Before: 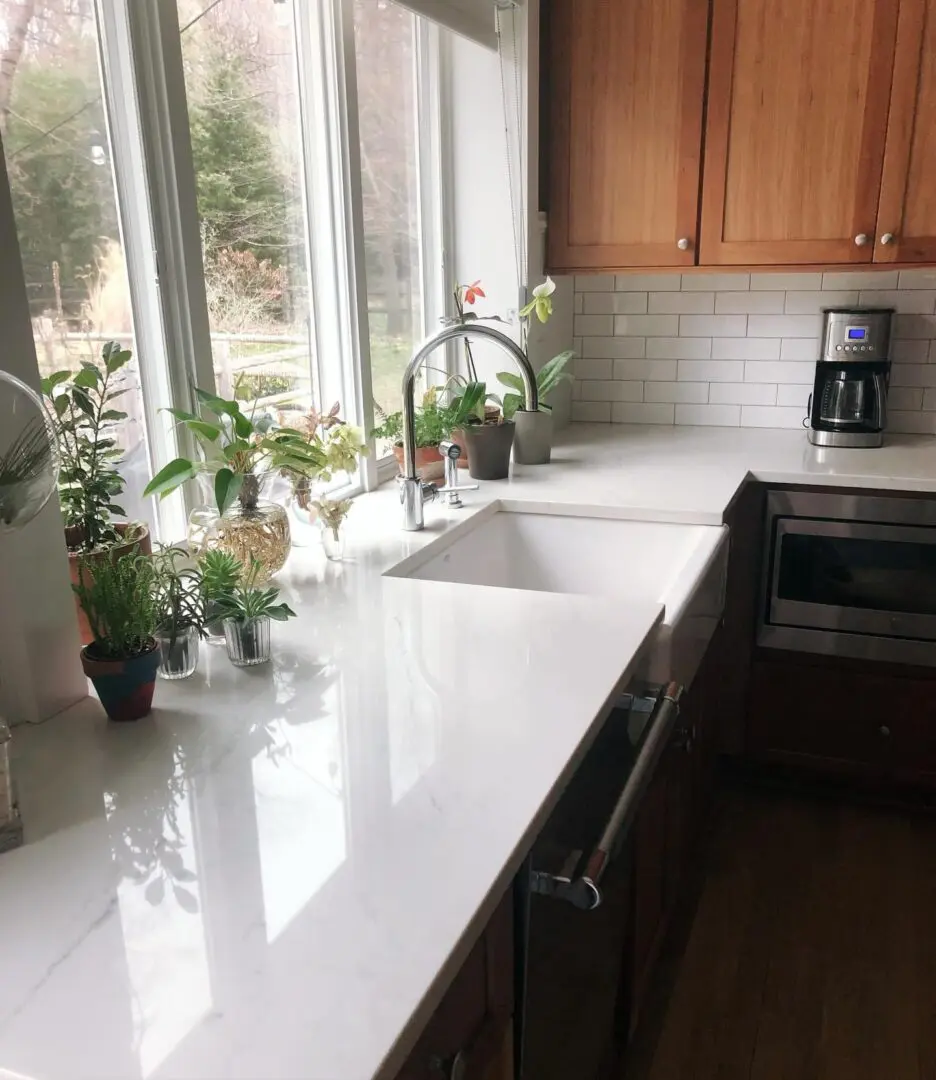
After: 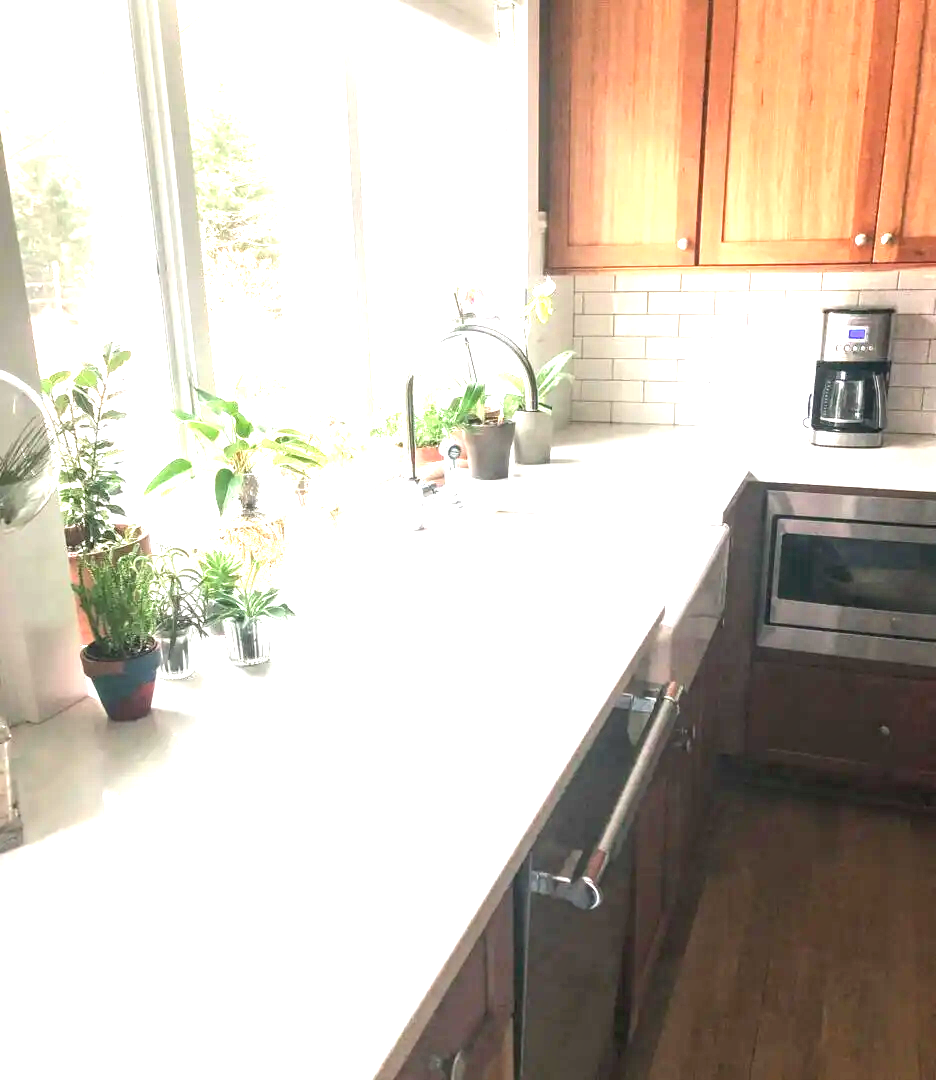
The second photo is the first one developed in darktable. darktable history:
exposure: black level correction 0, exposure 2.138 EV, compensate exposure bias true, compensate highlight preservation false
local contrast: on, module defaults
